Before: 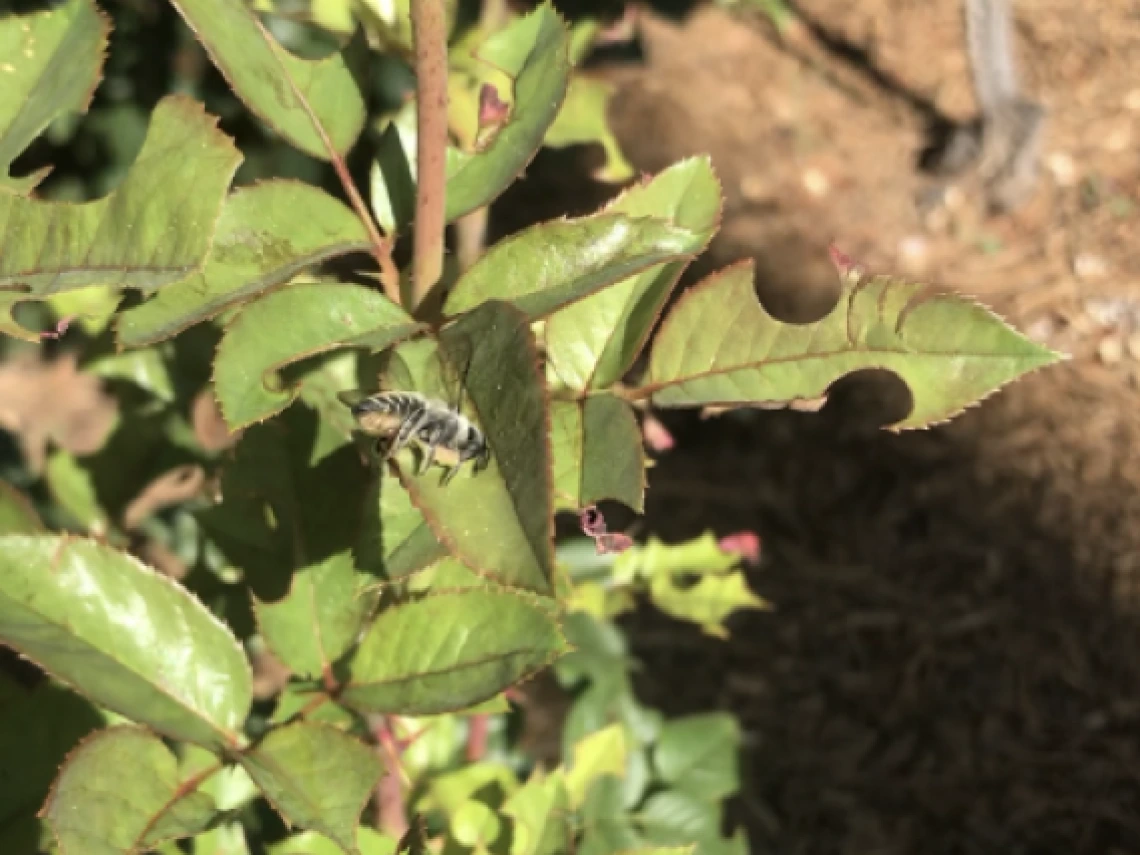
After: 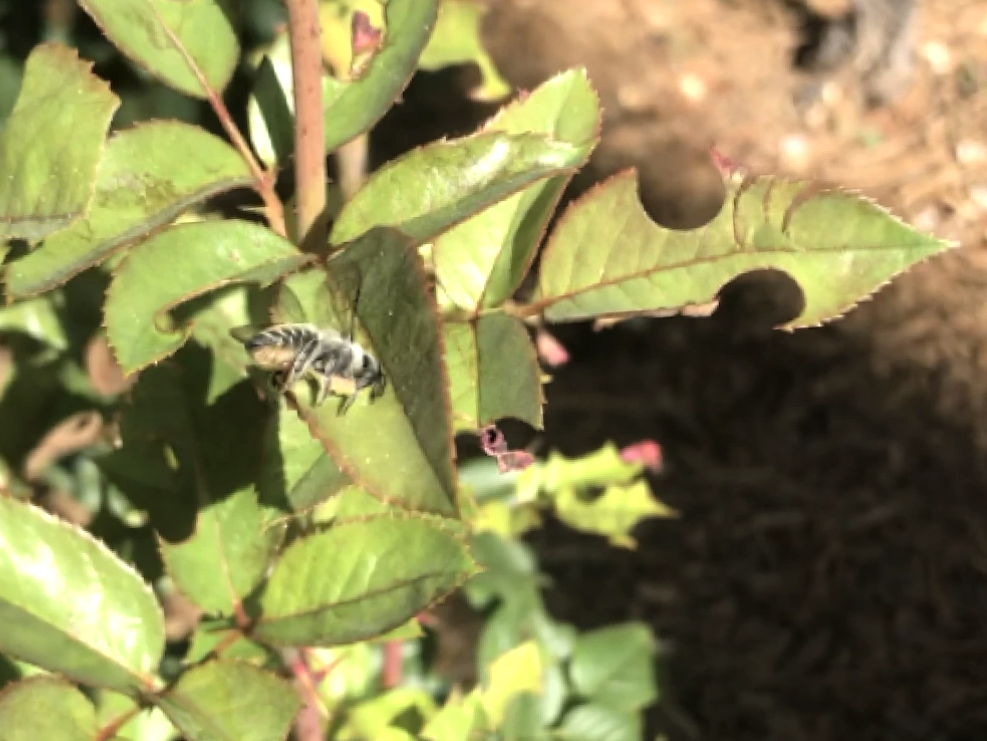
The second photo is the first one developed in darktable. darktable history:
tone equalizer: -8 EV -0.392 EV, -7 EV -0.393 EV, -6 EV -0.318 EV, -5 EV -0.215 EV, -3 EV 0.243 EV, -2 EV 0.362 EV, -1 EV 0.369 EV, +0 EV 0.441 EV
crop and rotate: angle 3.86°, left 5.777%, top 5.72%
